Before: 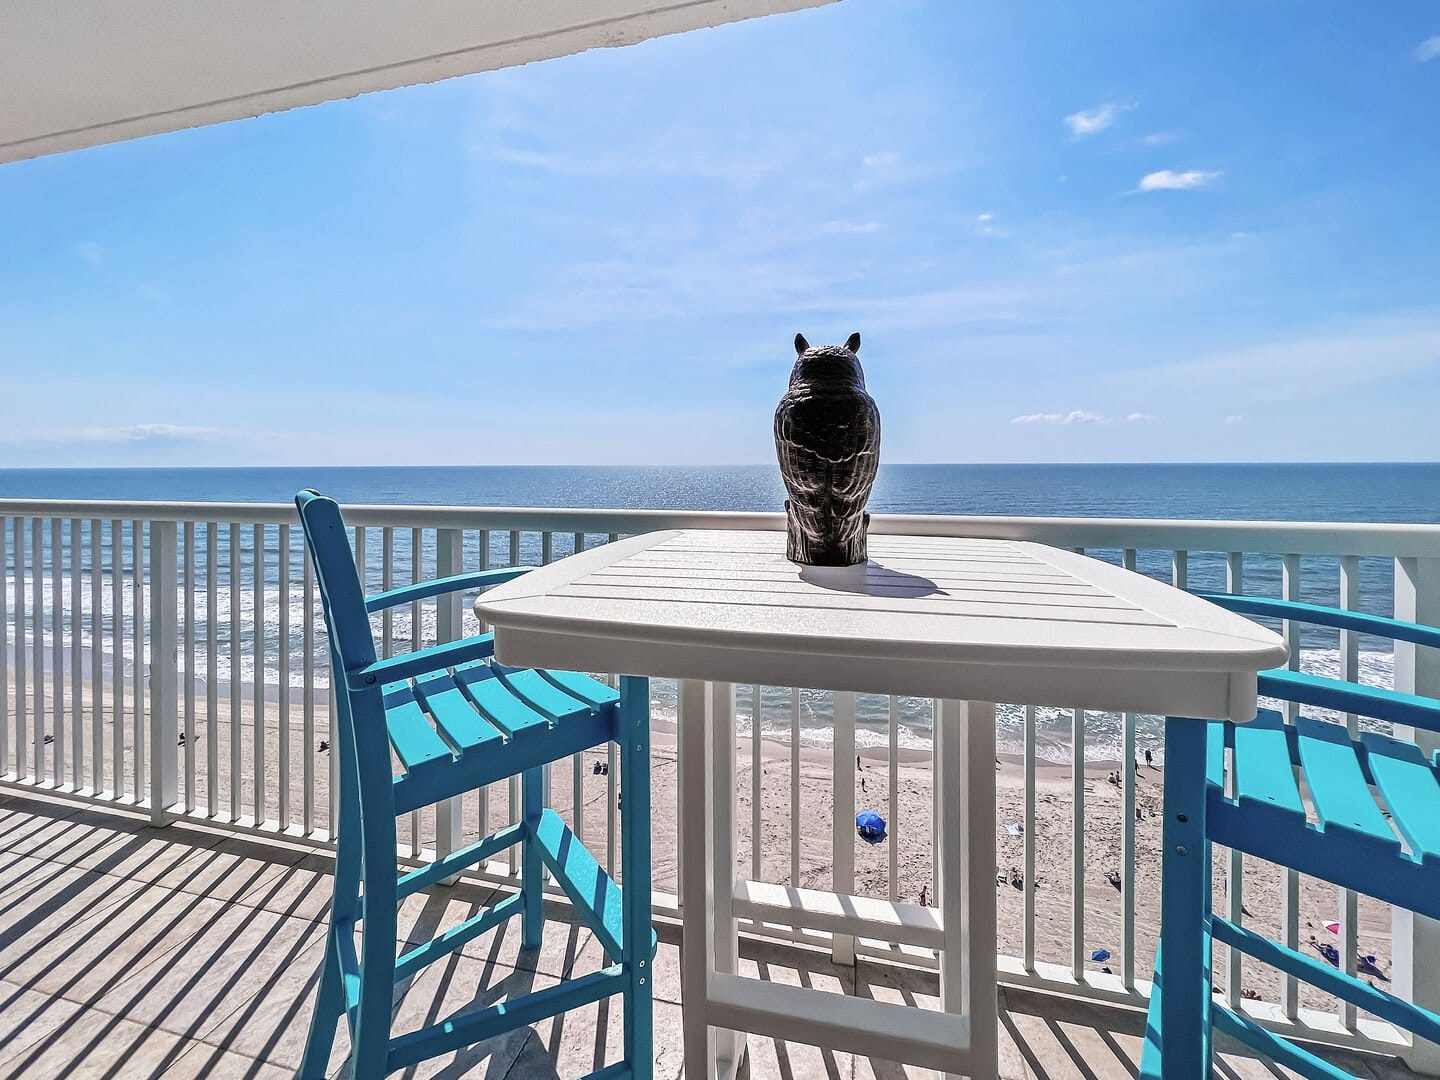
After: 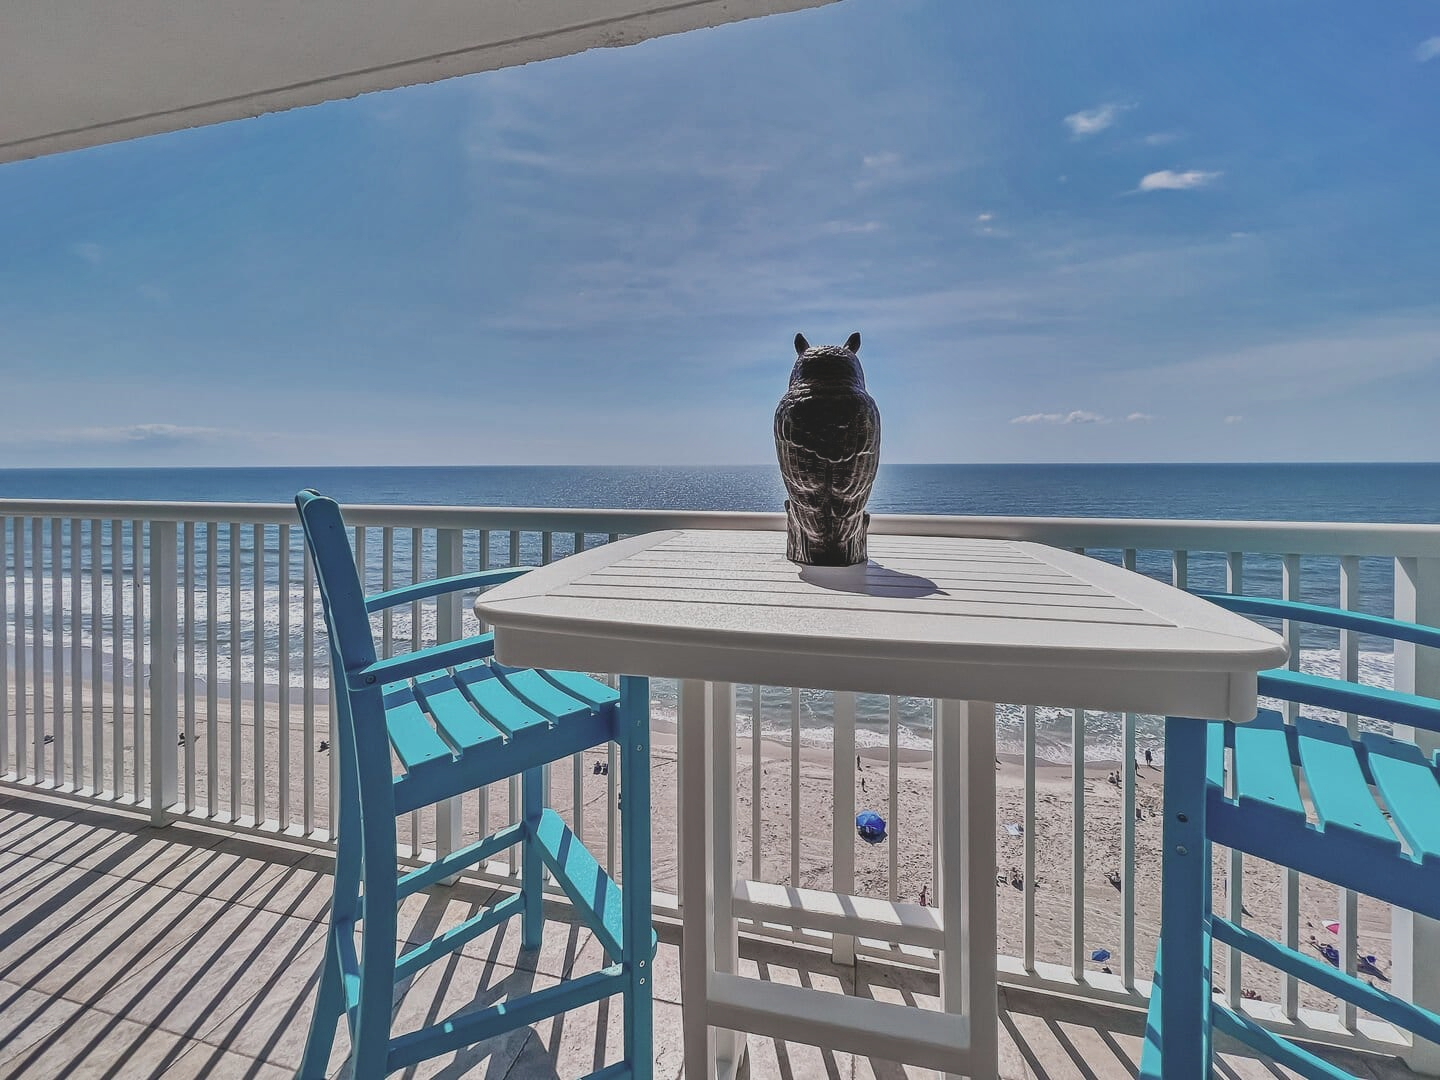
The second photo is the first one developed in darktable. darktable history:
velvia: strength 31.52%, mid-tones bias 0.2
shadows and highlights: shadows 21.05, highlights -81.6, shadows color adjustment 99.17%, highlights color adjustment 0.737%, soften with gaussian
contrast brightness saturation: contrast -0.252, saturation -0.426
